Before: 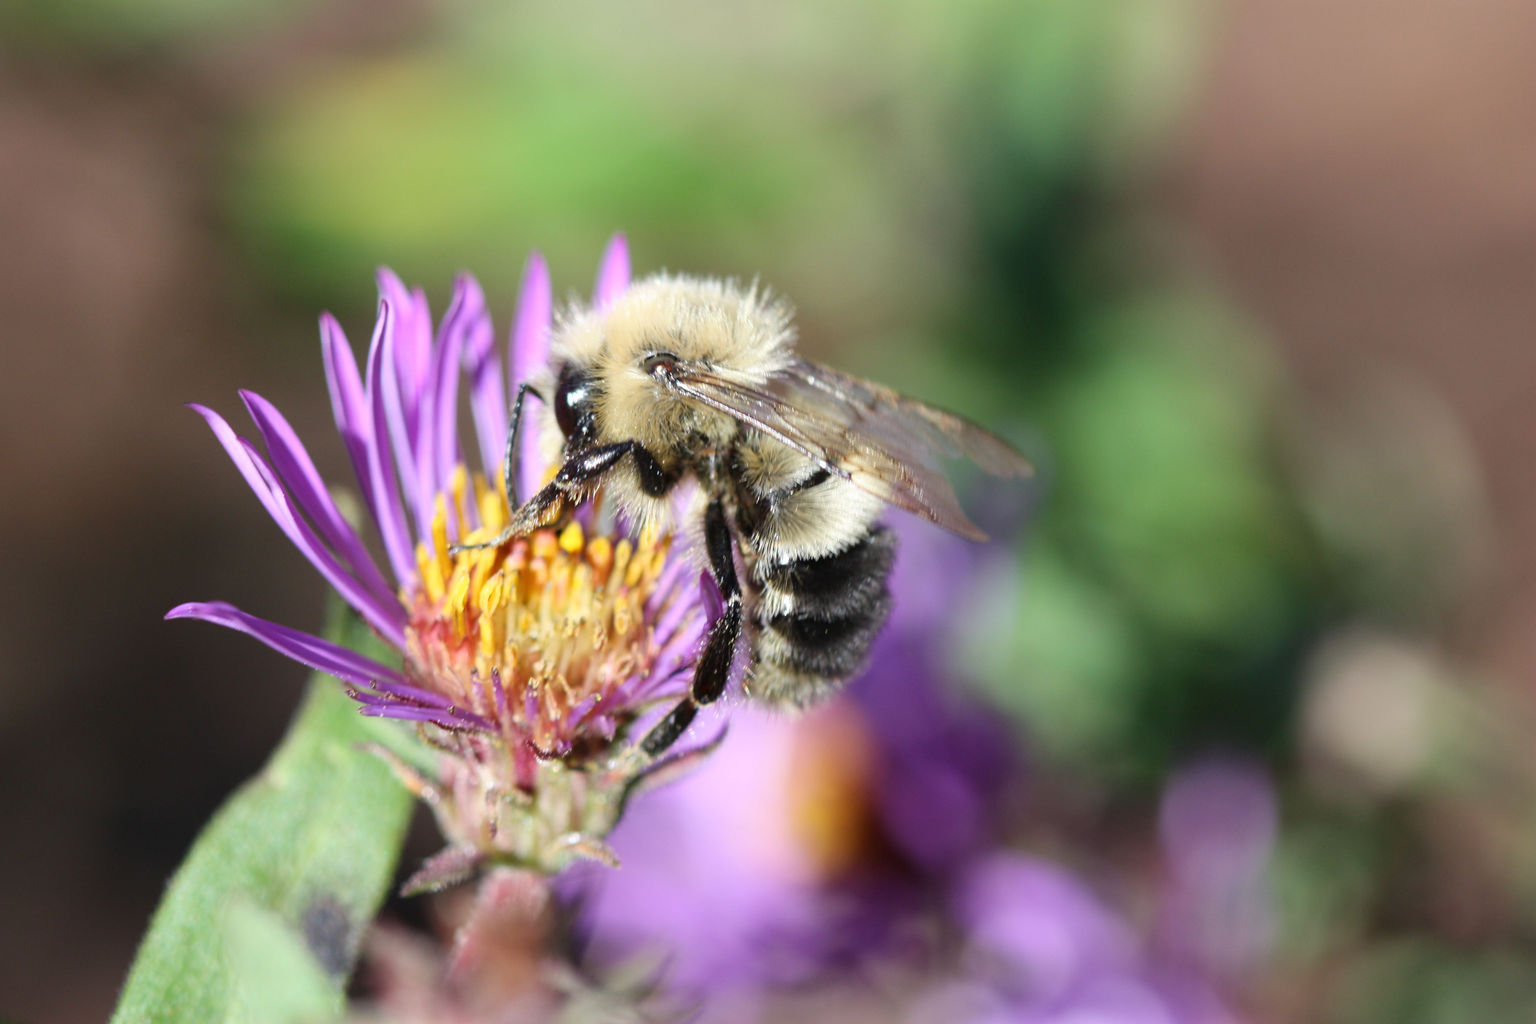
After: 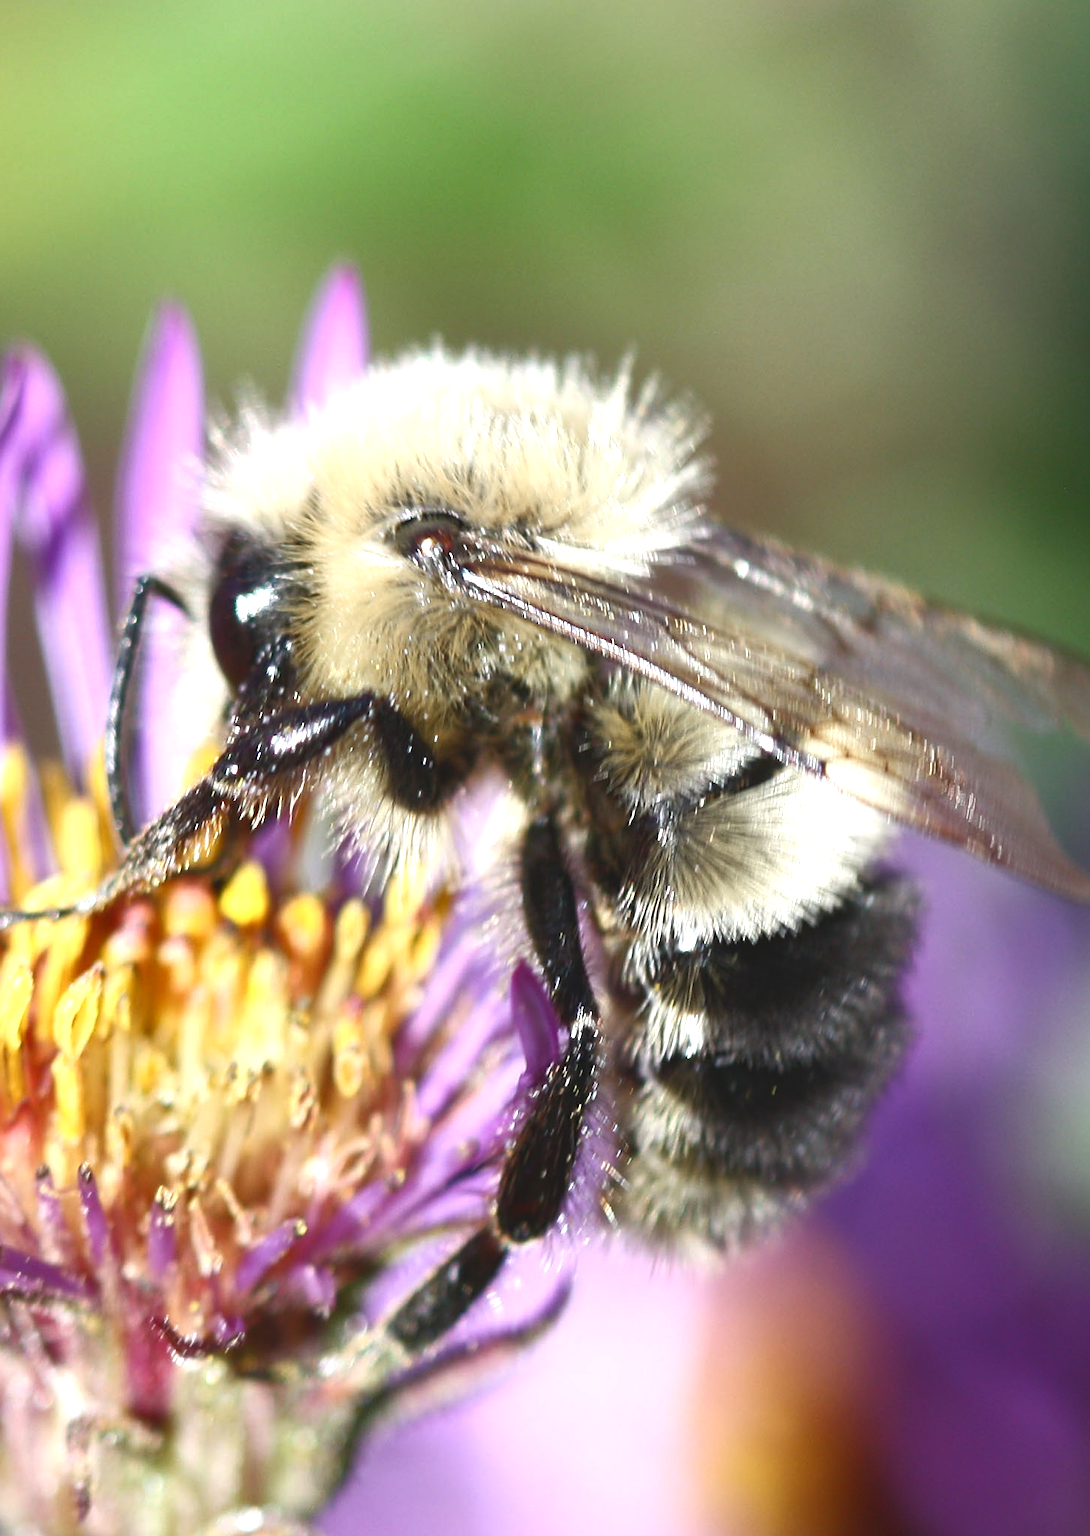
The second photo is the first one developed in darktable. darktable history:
sharpen: on, module defaults
crop and rotate: left 29.559%, top 10.394%, right 36.228%, bottom 17.361%
tone curve: curves: ch0 [(0, 0.081) (0.483, 0.453) (0.881, 0.992)], color space Lab, independent channels, preserve colors none
